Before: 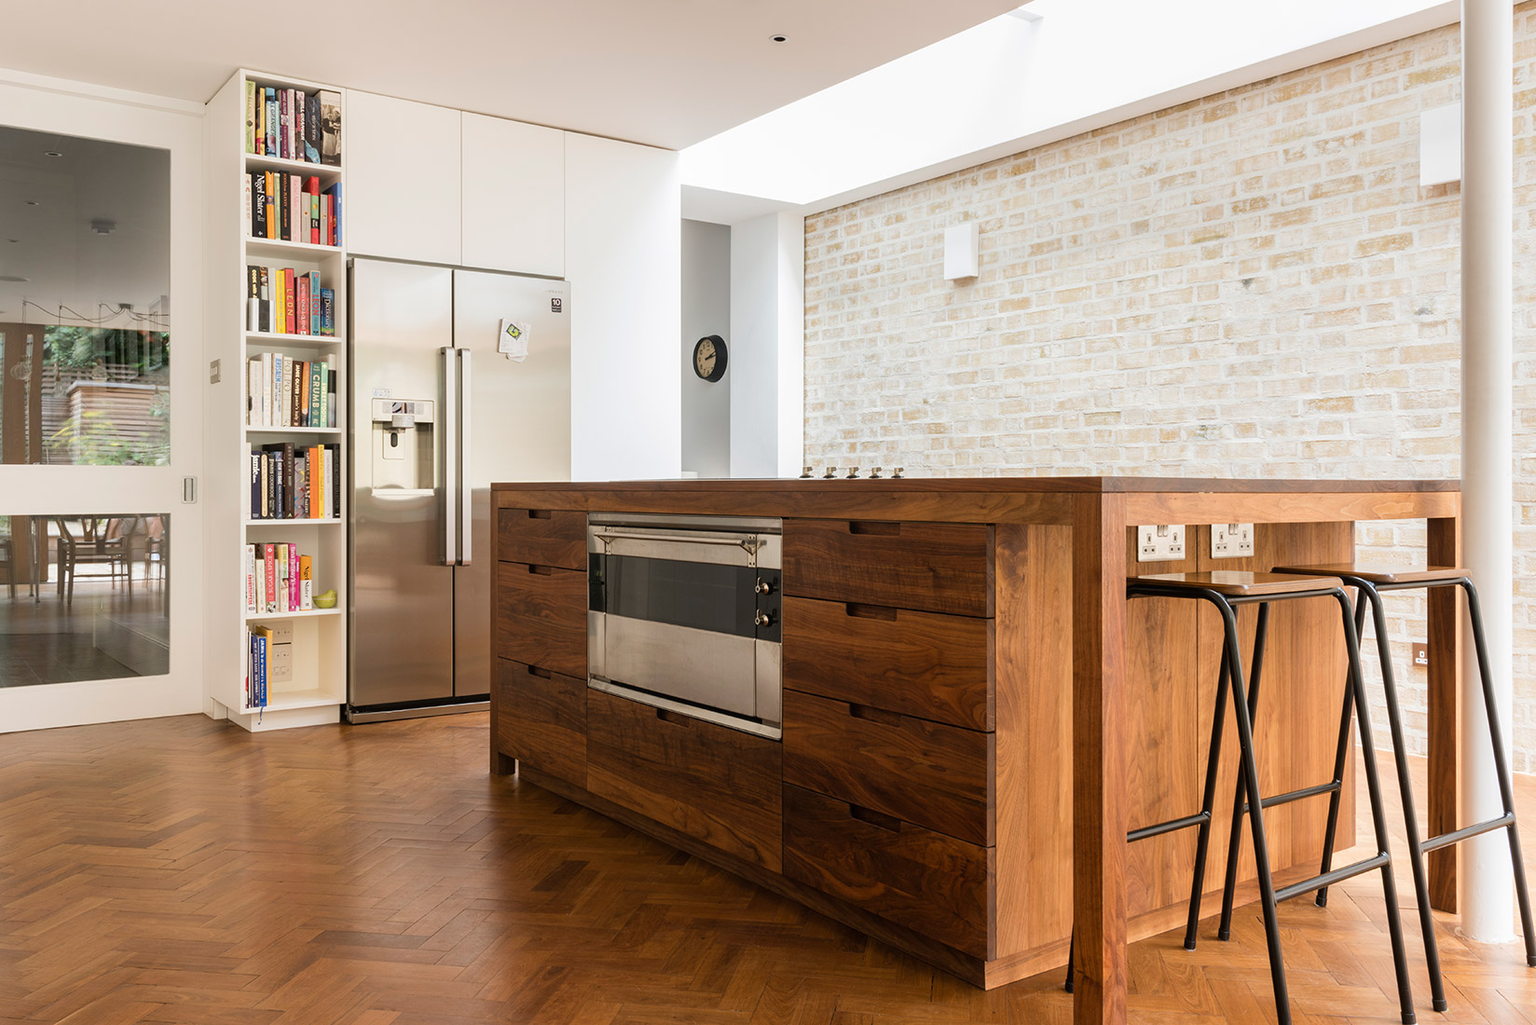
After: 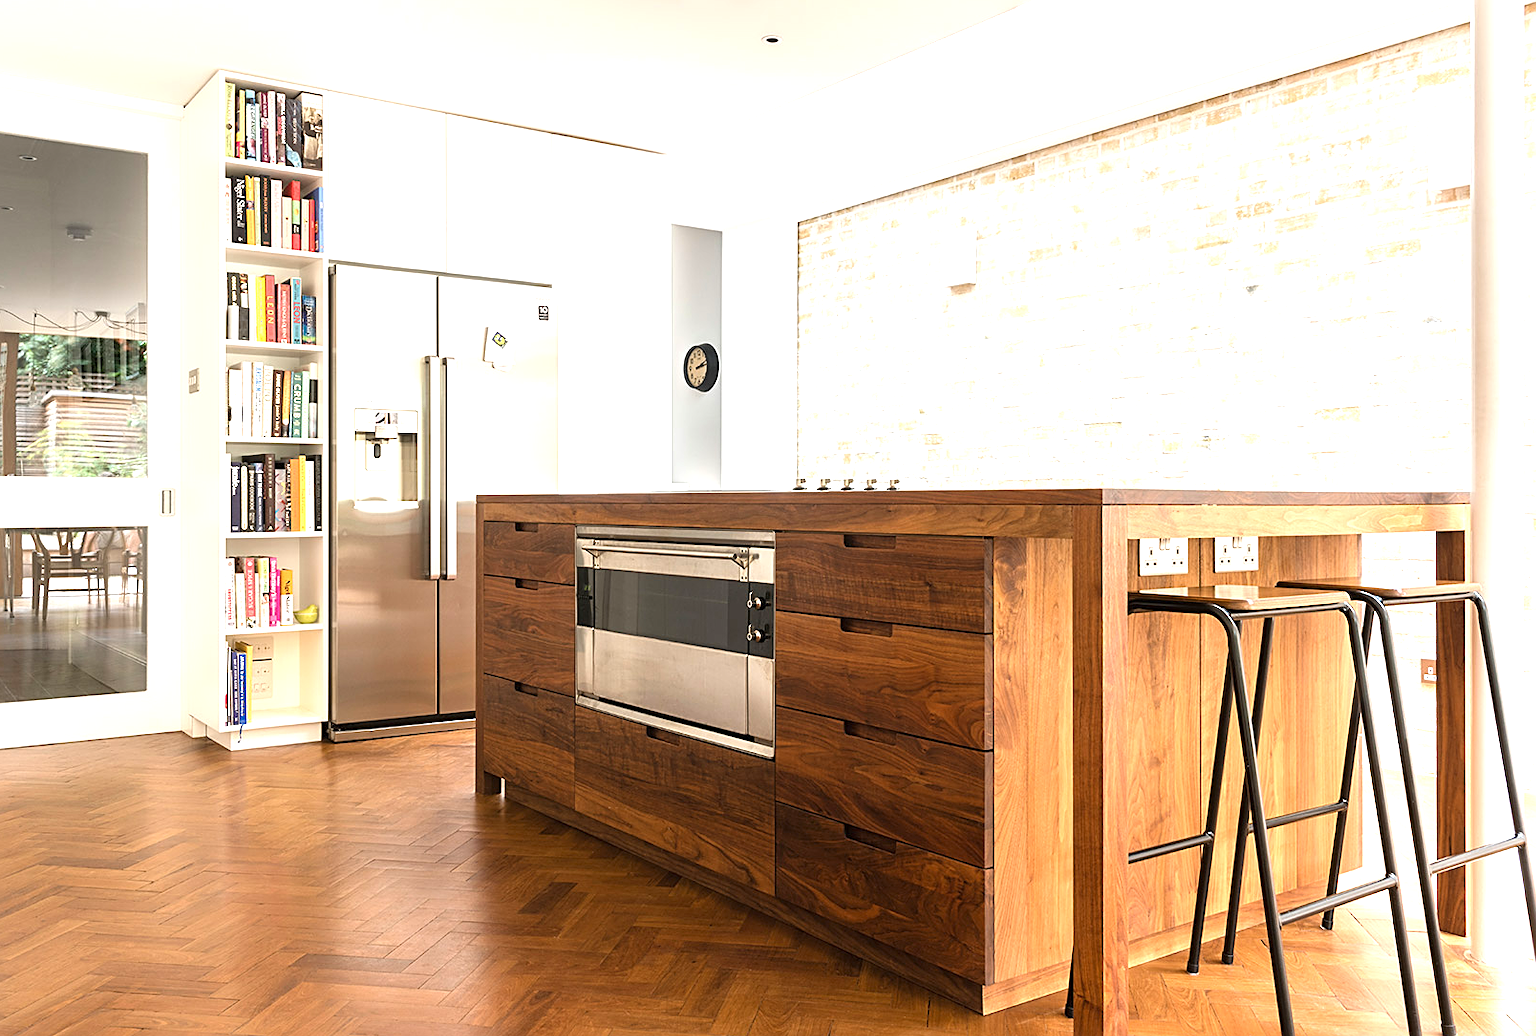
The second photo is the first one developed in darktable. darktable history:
sharpen: on, module defaults
exposure: black level correction 0, exposure 1.015 EV, compensate exposure bias true, compensate highlight preservation false
crop and rotate: left 1.774%, right 0.633%, bottom 1.28%
